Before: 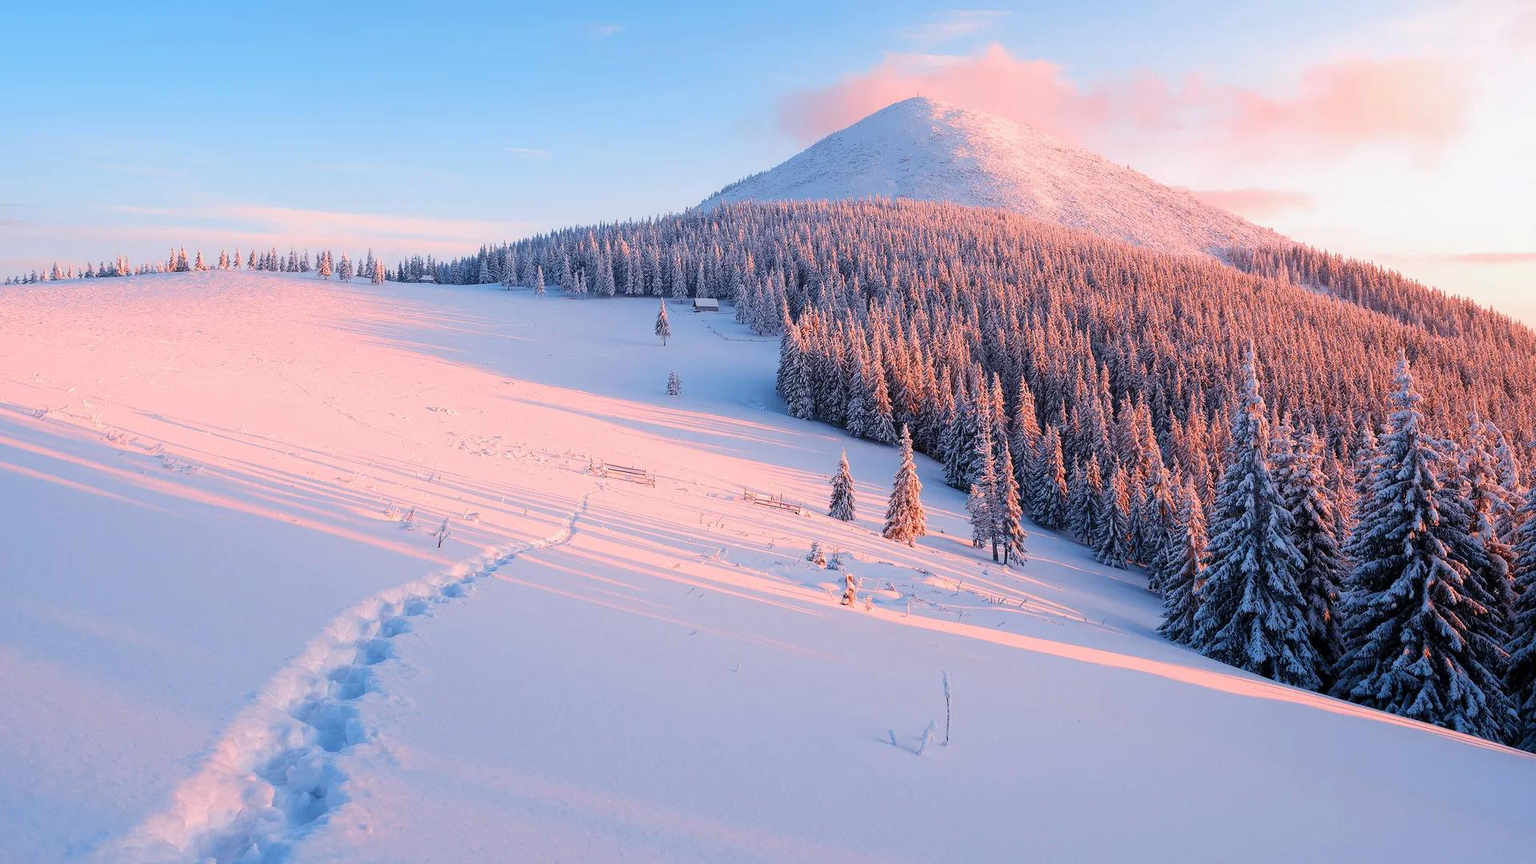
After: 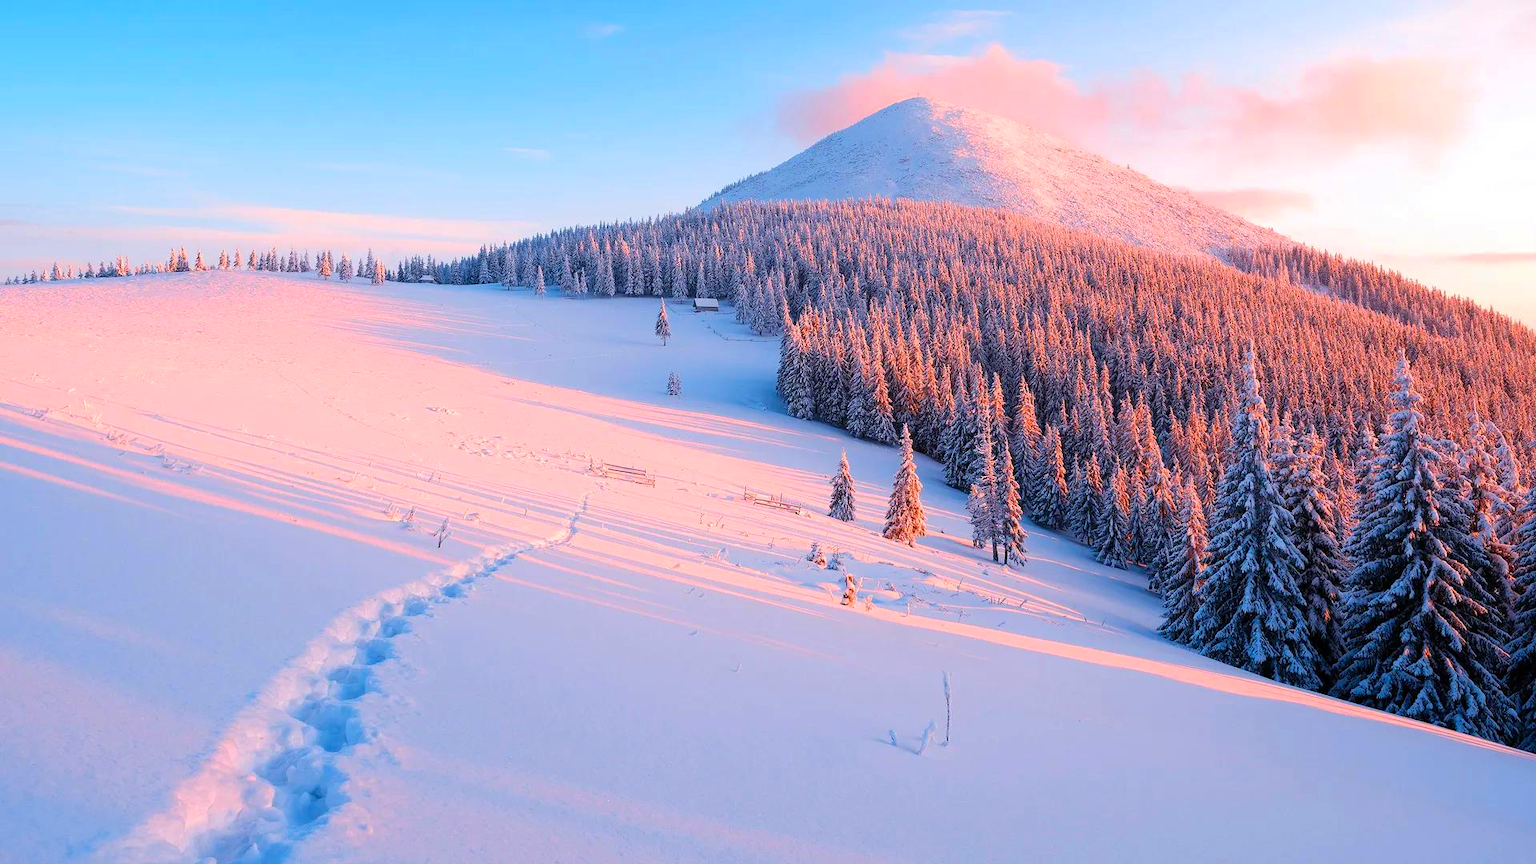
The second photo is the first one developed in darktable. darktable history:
exposure: exposure -0.01 EV, compensate highlight preservation false
levels: mode automatic, black 0.023%, white 99.97%, levels [0.062, 0.494, 0.925]
color balance rgb: perceptual saturation grading › global saturation 25%, global vibrance 20%
